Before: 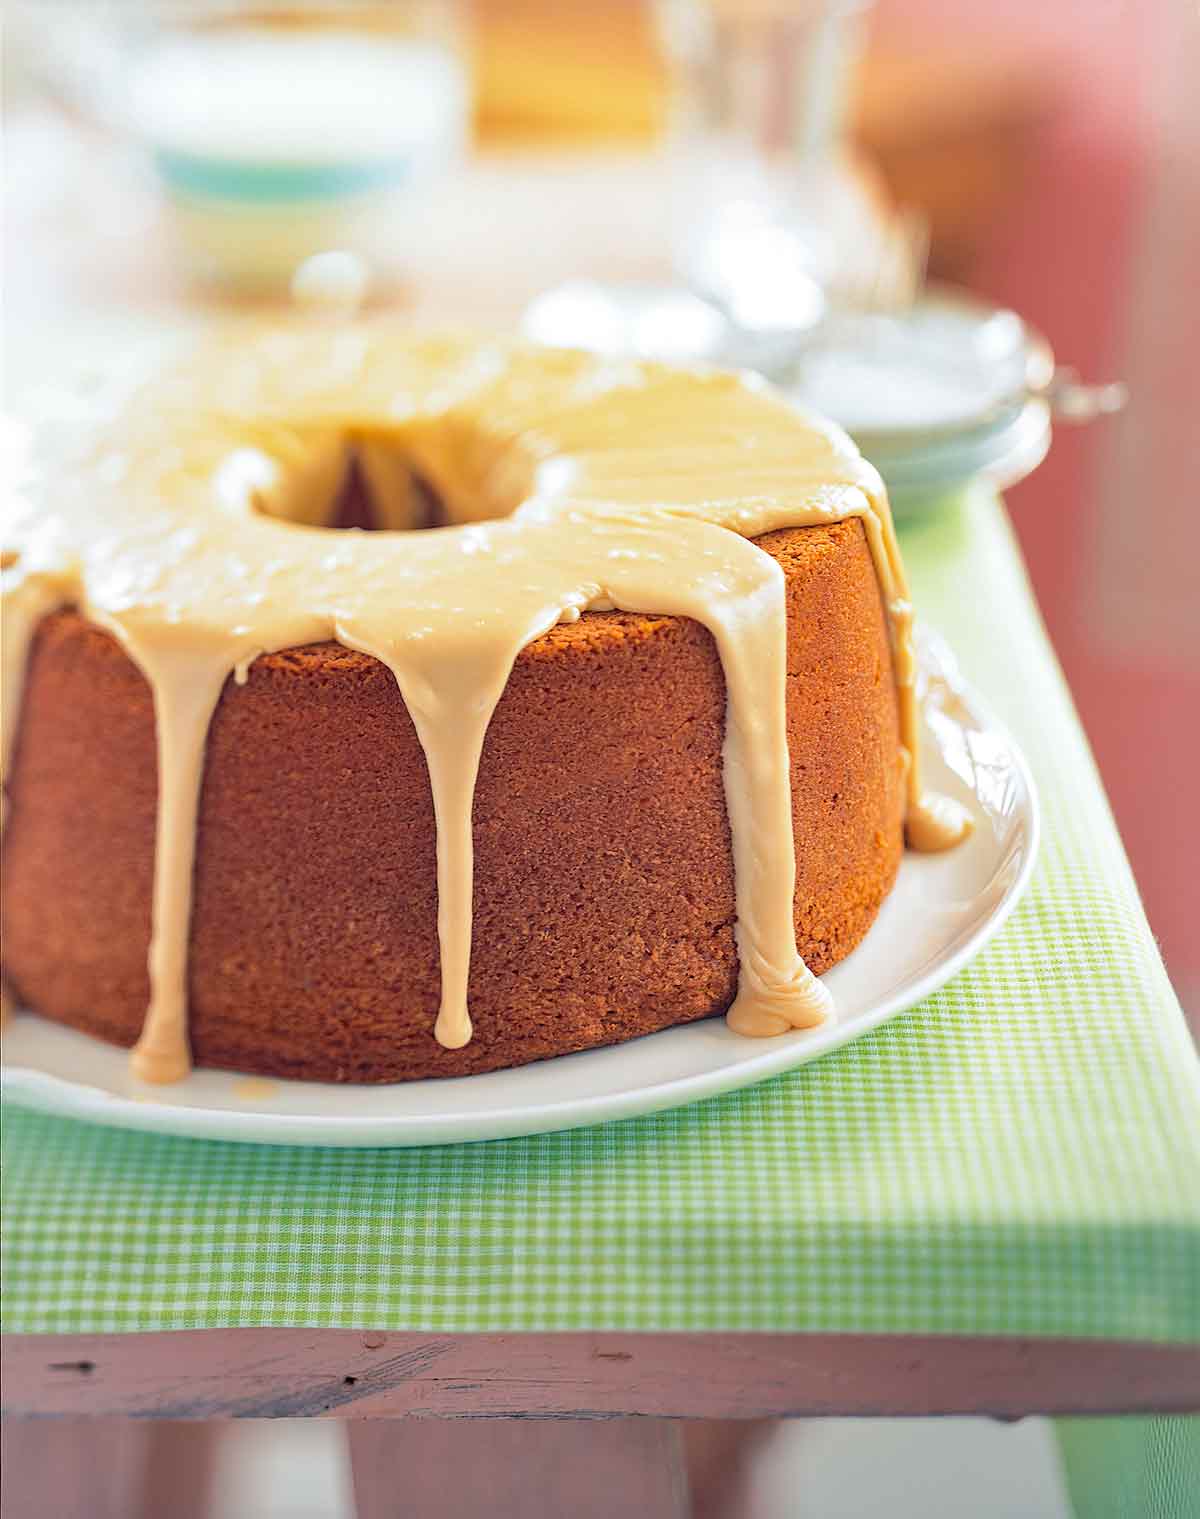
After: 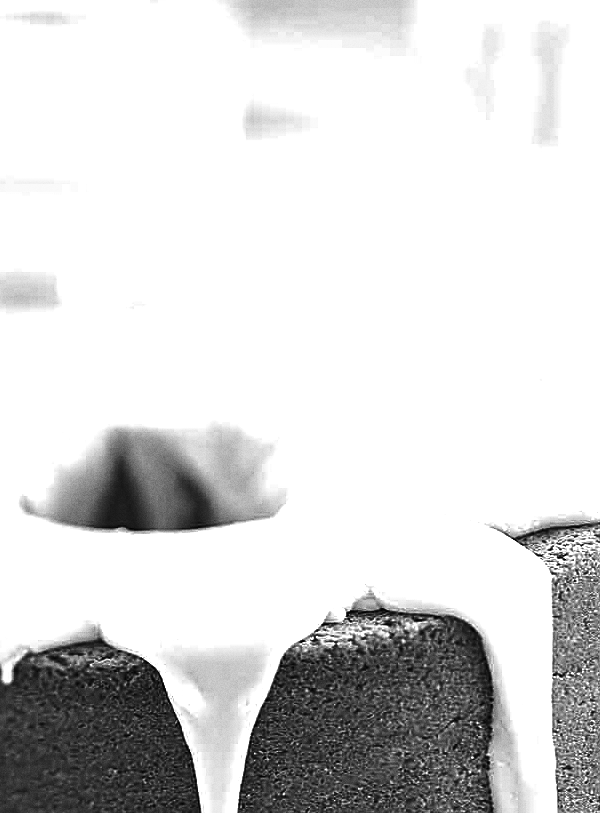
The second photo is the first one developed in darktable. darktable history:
exposure: black level correction -0.005, exposure 1 EV, compensate highlight preservation false
color zones: curves: ch0 [(0.002, 0.429) (0.121, 0.212) (0.198, 0.113) (0.276, 0.344) (0.331, 0.541) (0.41, 0.56) (0.482, 0.289) (0.619, 0.227) (0.721, 0.18) (0.821, 0.435) (0.928, 0.555) (1, 0.587)]; ch1 [(0, 0) (0.143, 0) (0.286, 0) (0.429, 0) (0.571, 0) (0.714, 0) (0.857, 0)]
grain: coarseness 0.09 ISO
contrast brightness saturation: contrast -0.03, brightness -0.59, saturation -1
sharpen: on, module defaults
crop: left 19.556%, right 30.401%, bottom 46.458%
